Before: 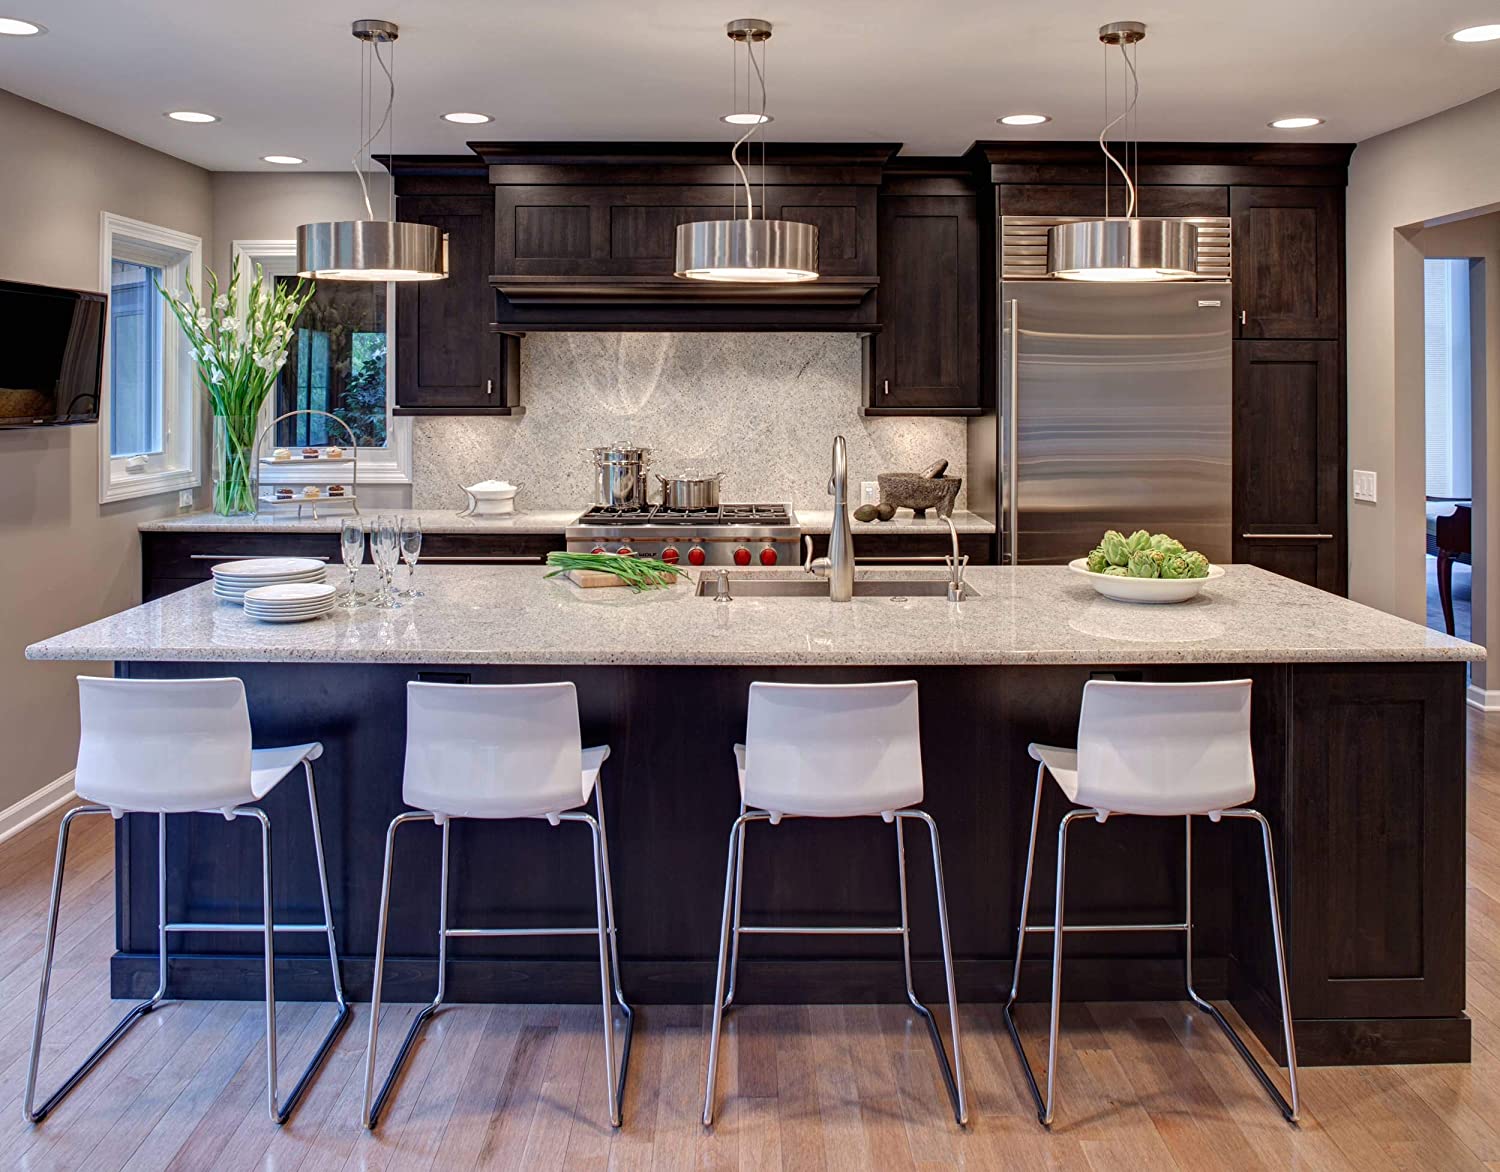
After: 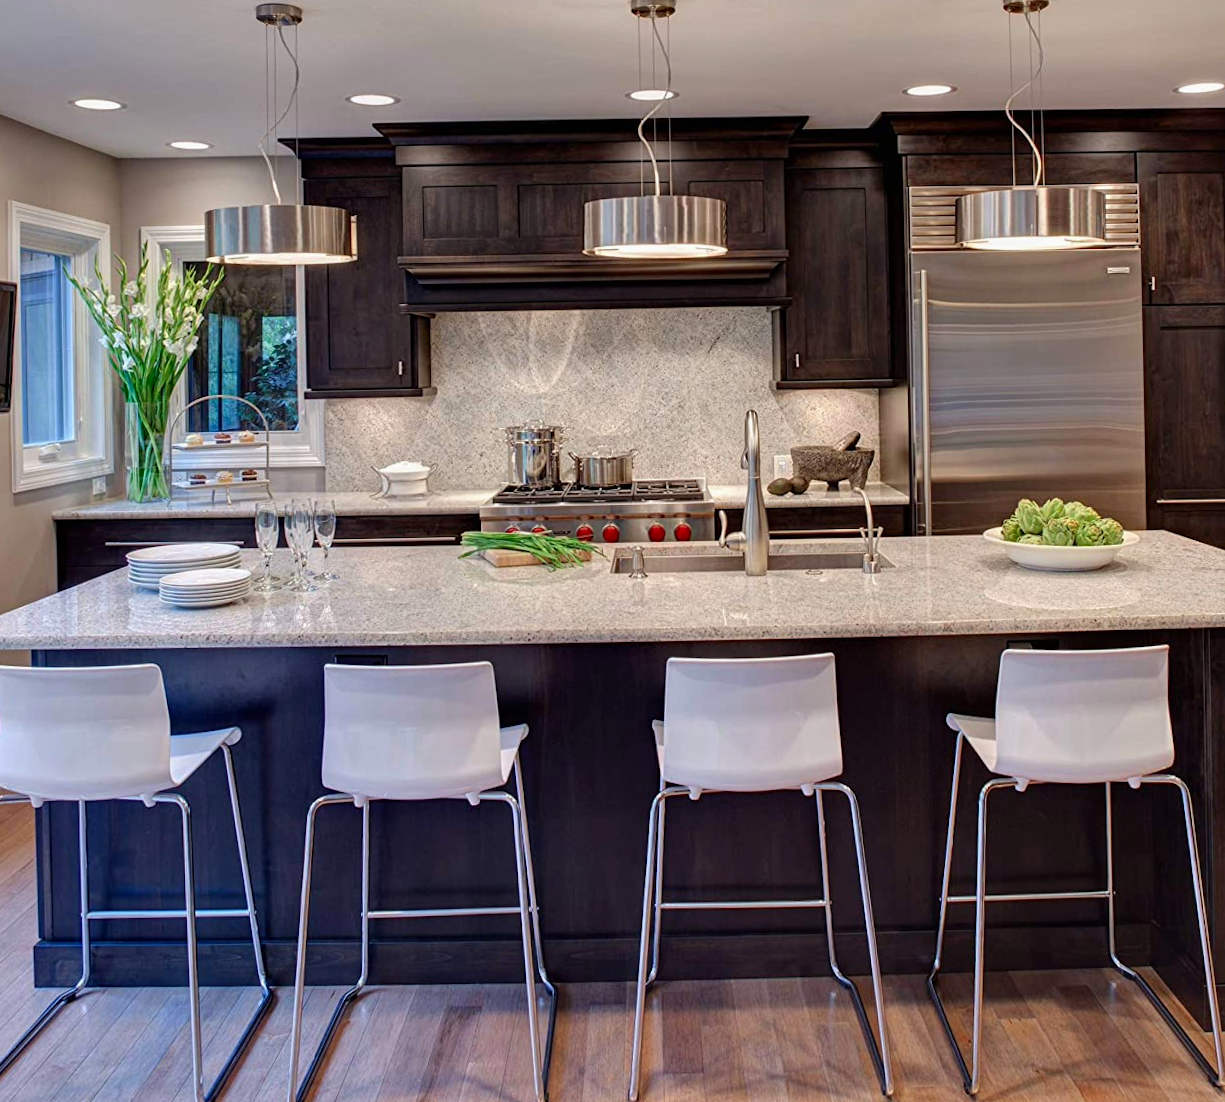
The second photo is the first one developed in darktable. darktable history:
crop and rotate: angle 1.16°, left 4.559%, top 0.858%, right 11.641%, bottom 2.615%
shadows and highlights: shadows 43.42, white point adjustment -1.6, soften with gaussian
color correction: highlights b* 0.013, saturation 1.1
